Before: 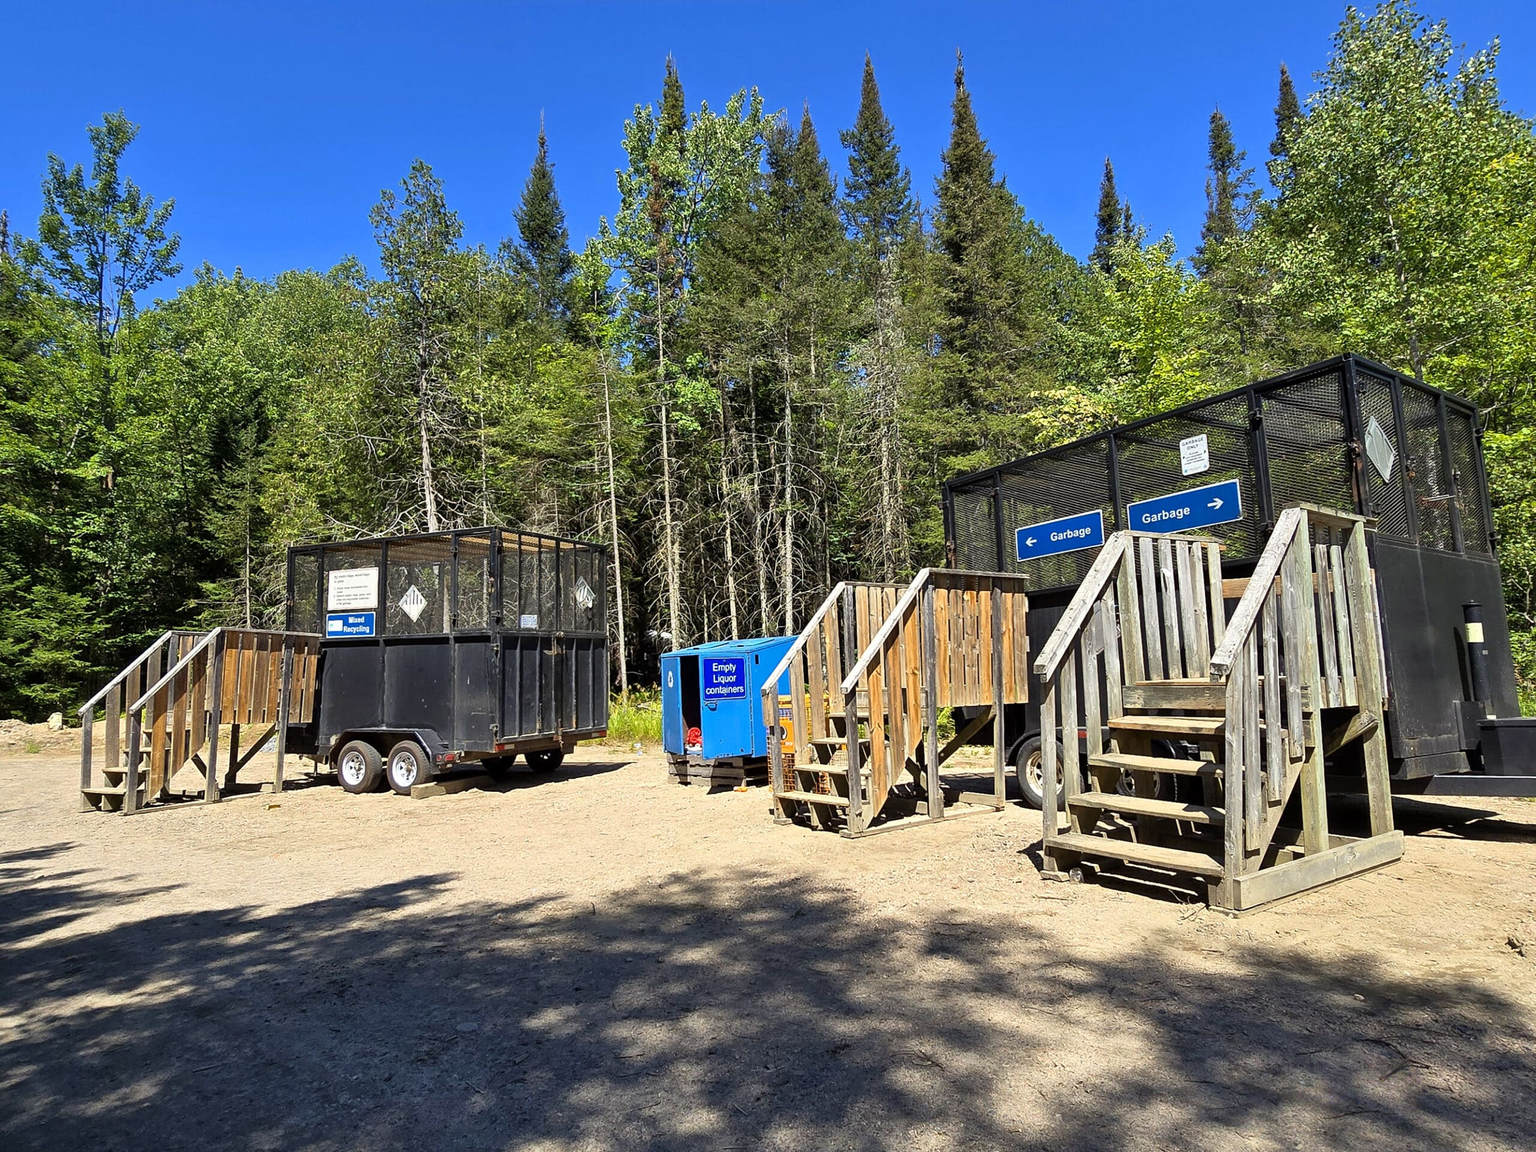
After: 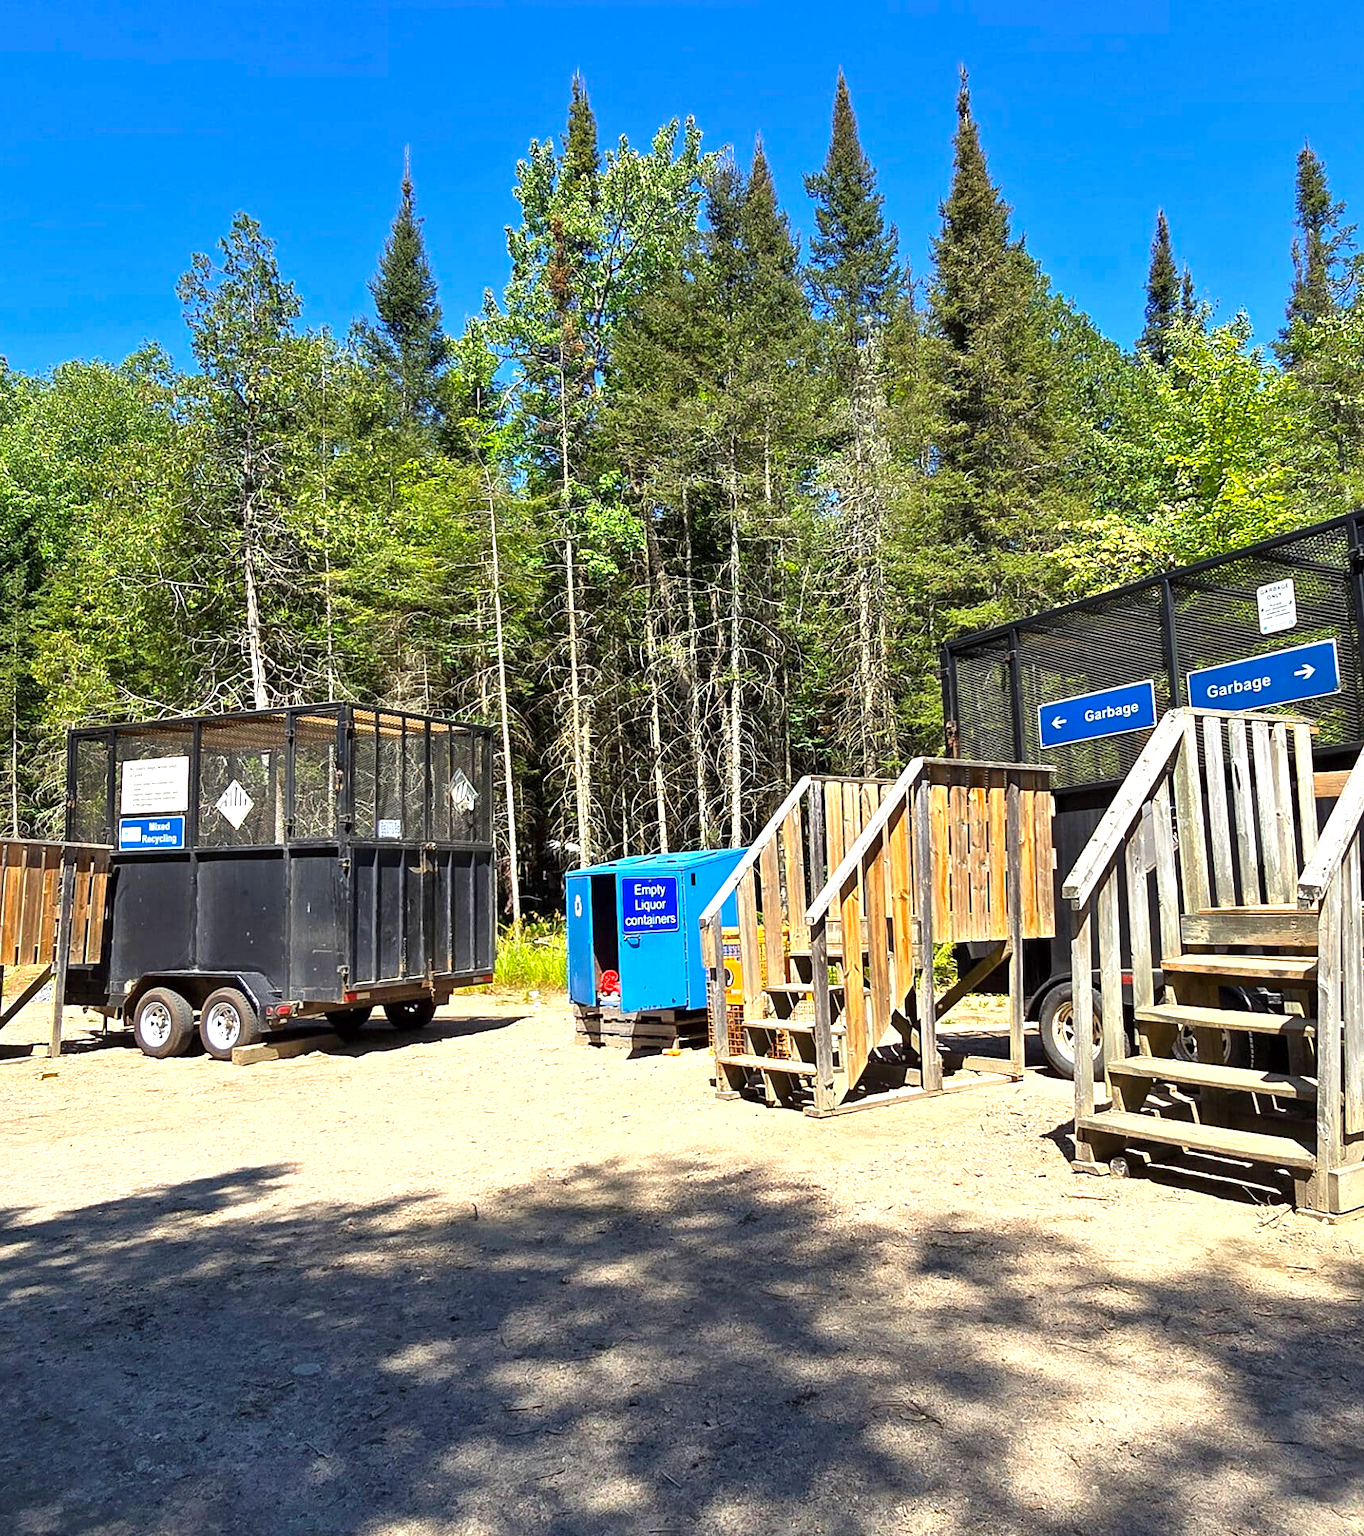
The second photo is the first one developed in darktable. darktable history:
crop and rotate: left 15.436%, right 17.935%
exposure: exposure 0.608 EV, compensate highlight preservation false
